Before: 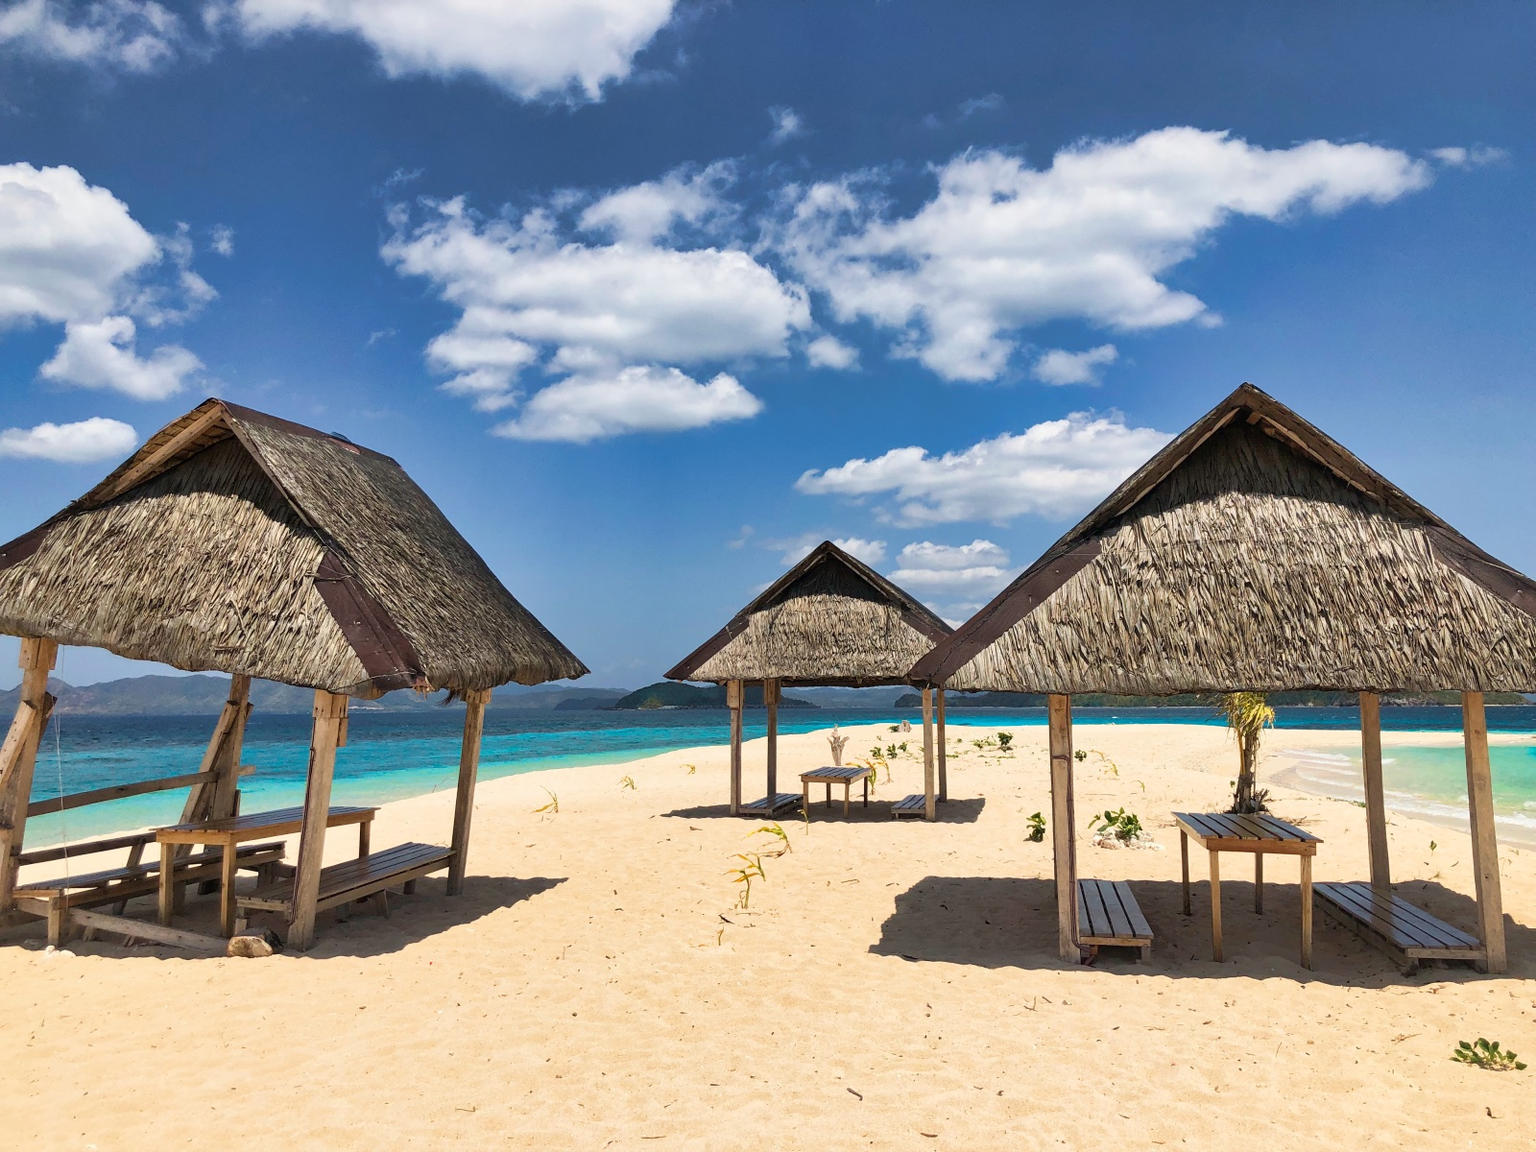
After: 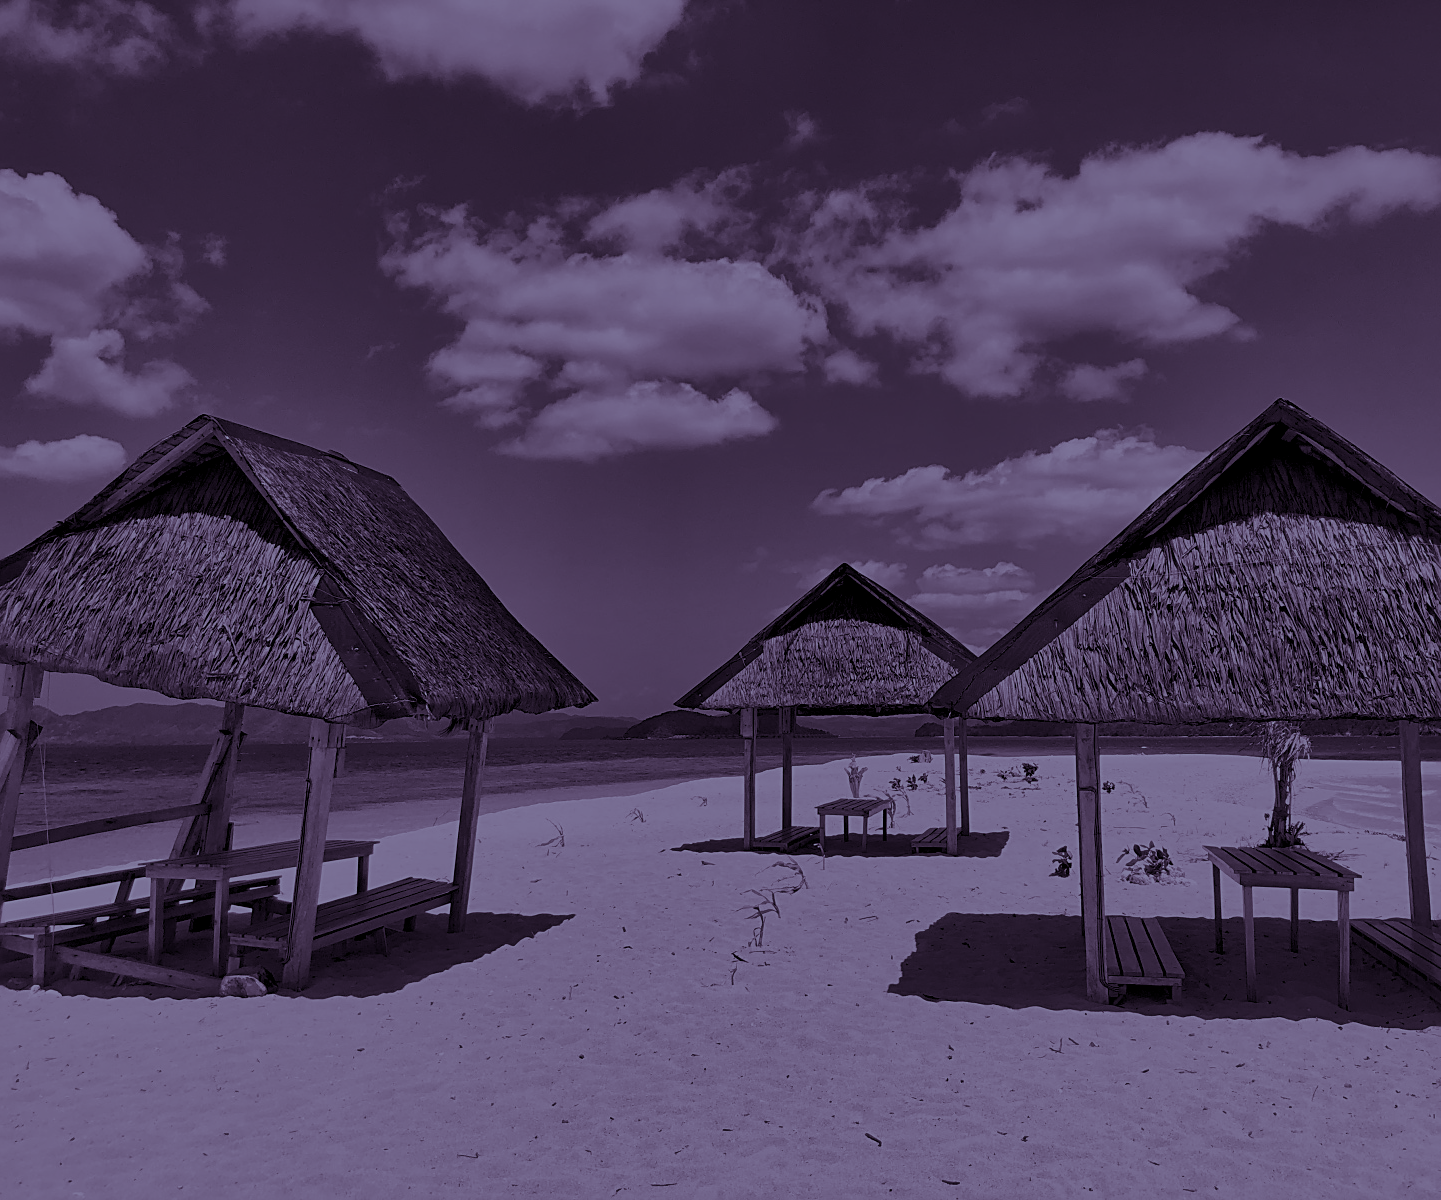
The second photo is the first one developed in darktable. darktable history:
sharpen: on, module defaults
crop and rotate: left 1.088%, right 8.807%
colorize: hue 194.4°, saturation 29%, source mix 61.75%, lightness 3.98%, version 1
shadows and highlights: shadows -88.03, highlights -35.45, shadows color adjustment 99.15%, highlights color adjustment 0%, soften with gaussian
color correction: highlights a* -0.95, highlights b* 4.5, shadows a* 3.55
split-toning: shadows › hue 266.4°, shadows › saturation 0.4, highlights › hue 61.2°, highlights › saturation 0.3, compress 0%
